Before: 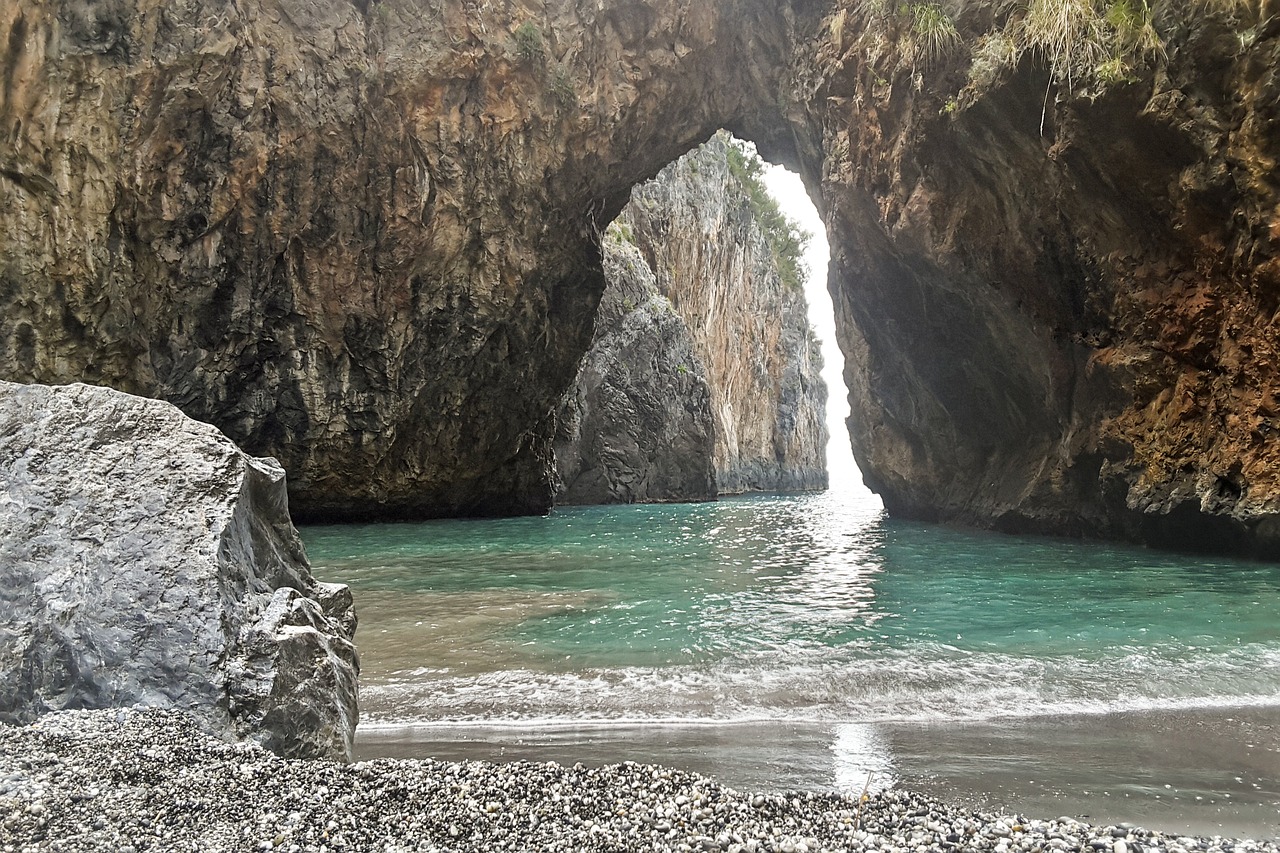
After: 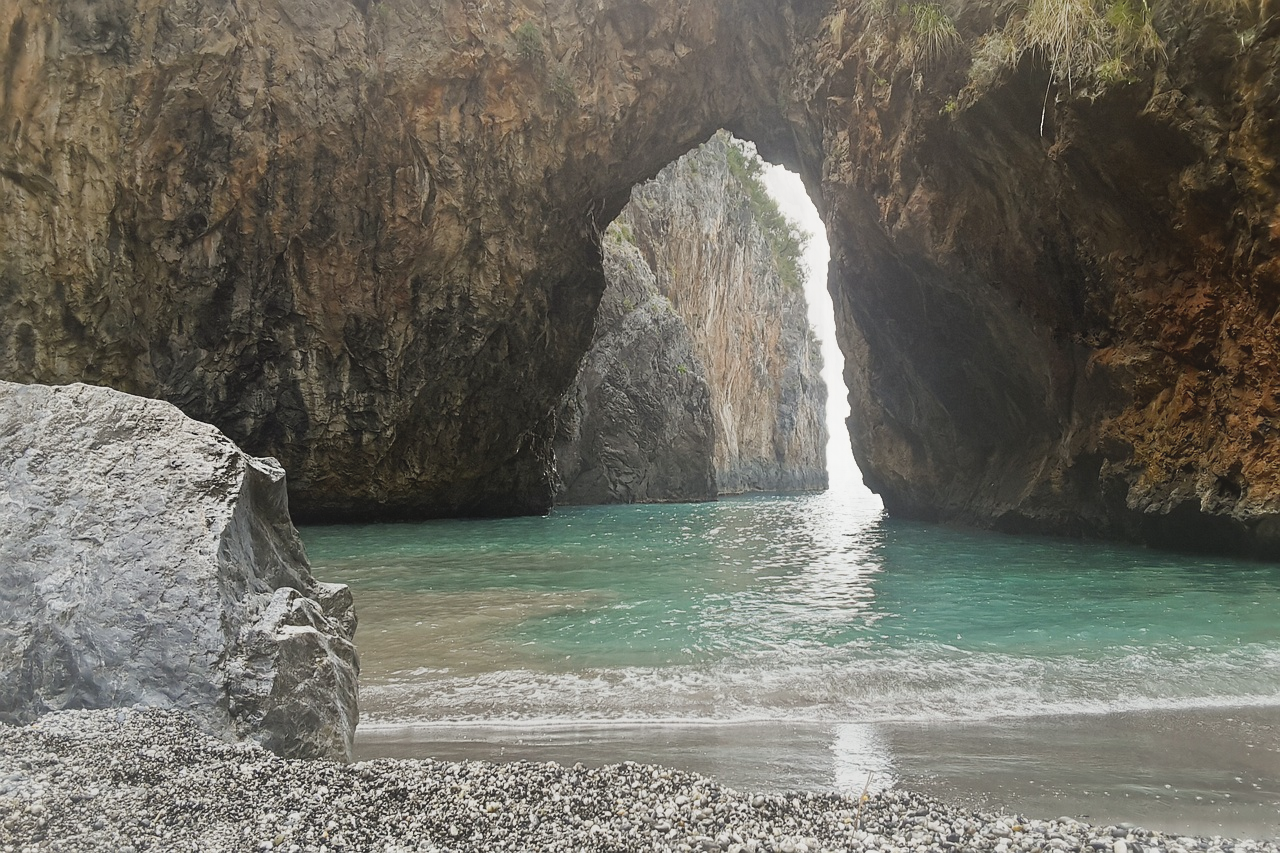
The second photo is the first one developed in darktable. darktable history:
contrast equalizer: y [[0.6 ×6], [0.55 ×6], [0 ×6], [0 ×6], [0 ×6]], mix -0.983
